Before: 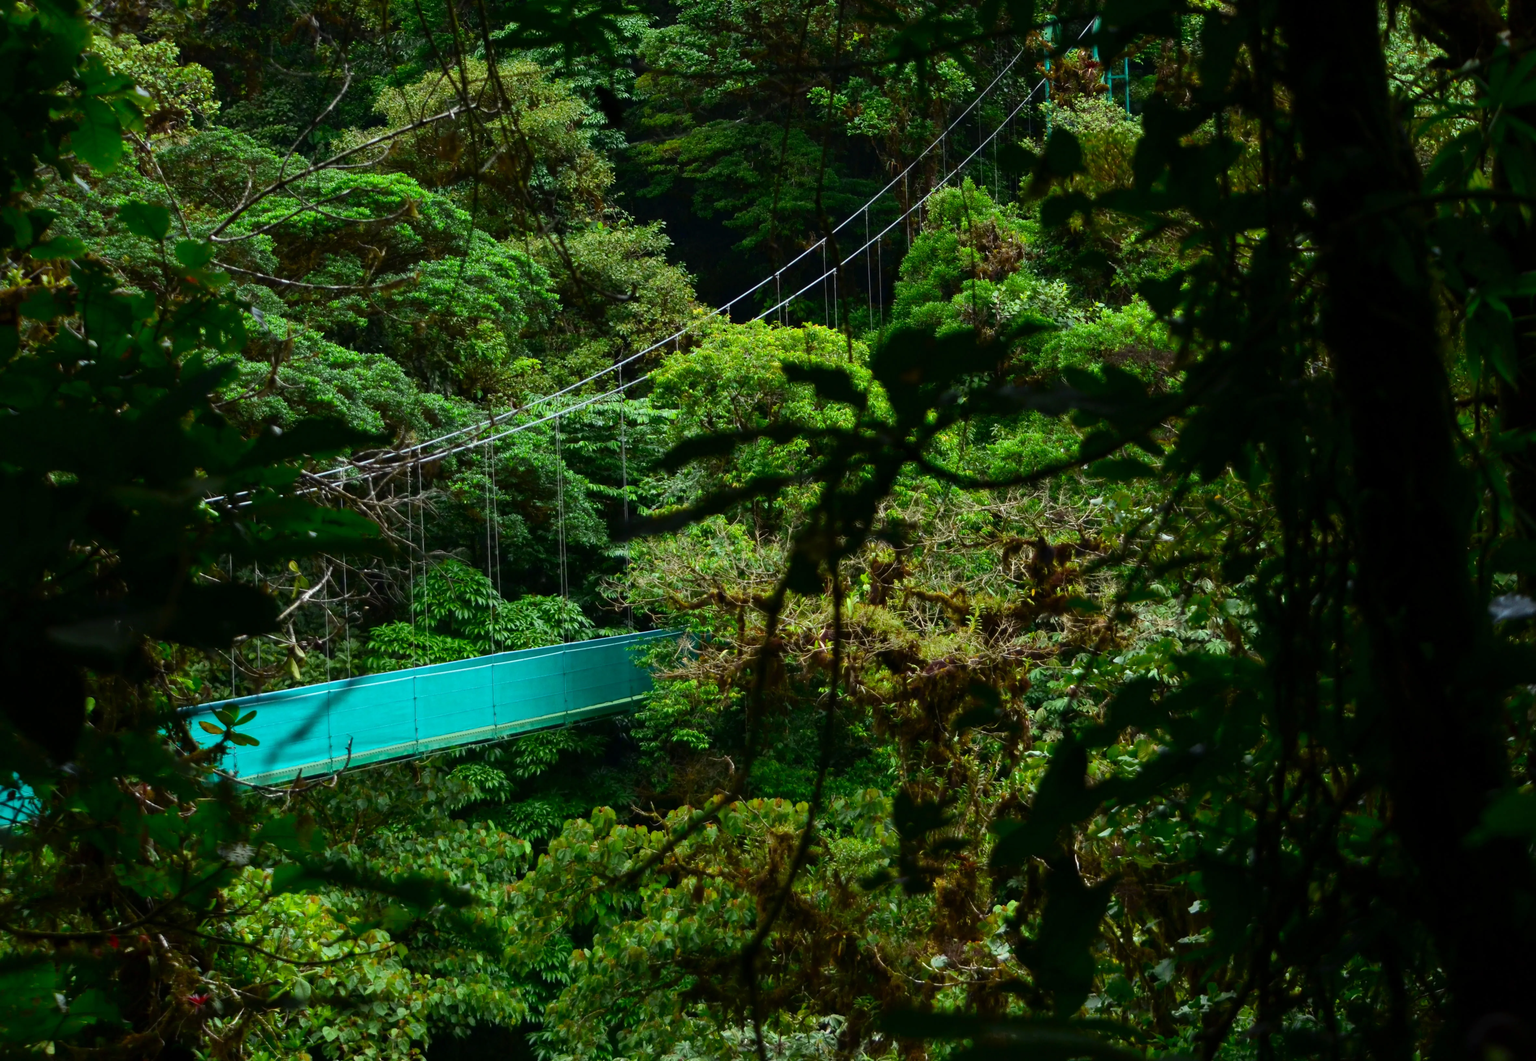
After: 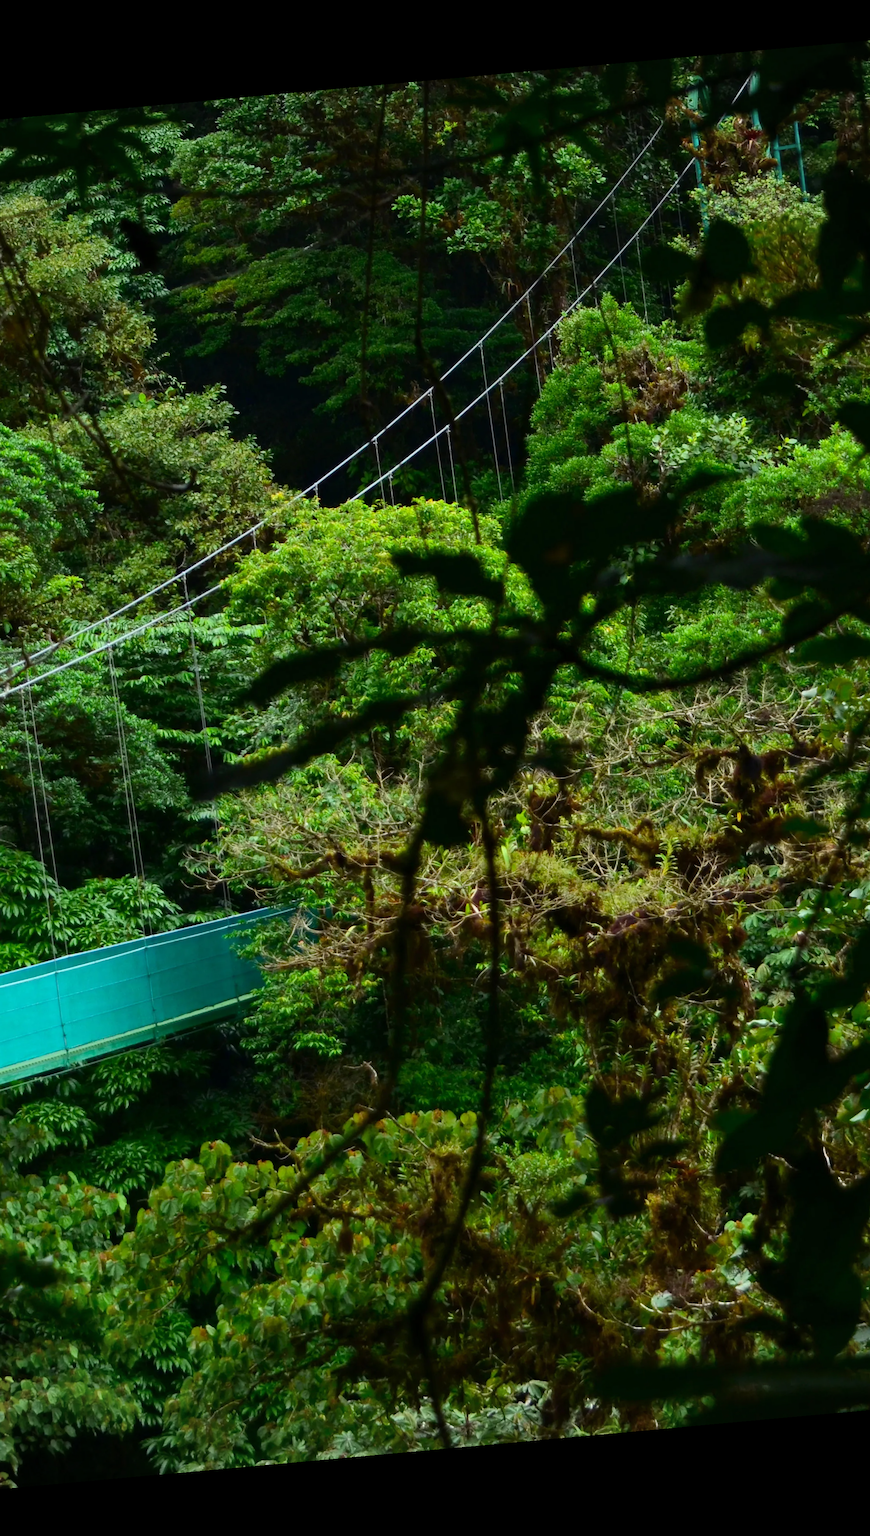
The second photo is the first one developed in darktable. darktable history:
white balance: red 1, blue 1
vignetting: fall-off radius 60.92%
rotate and perspective: rotation -5.2°, automatic cropping off
crop: left 31.229%, right 27.105%
